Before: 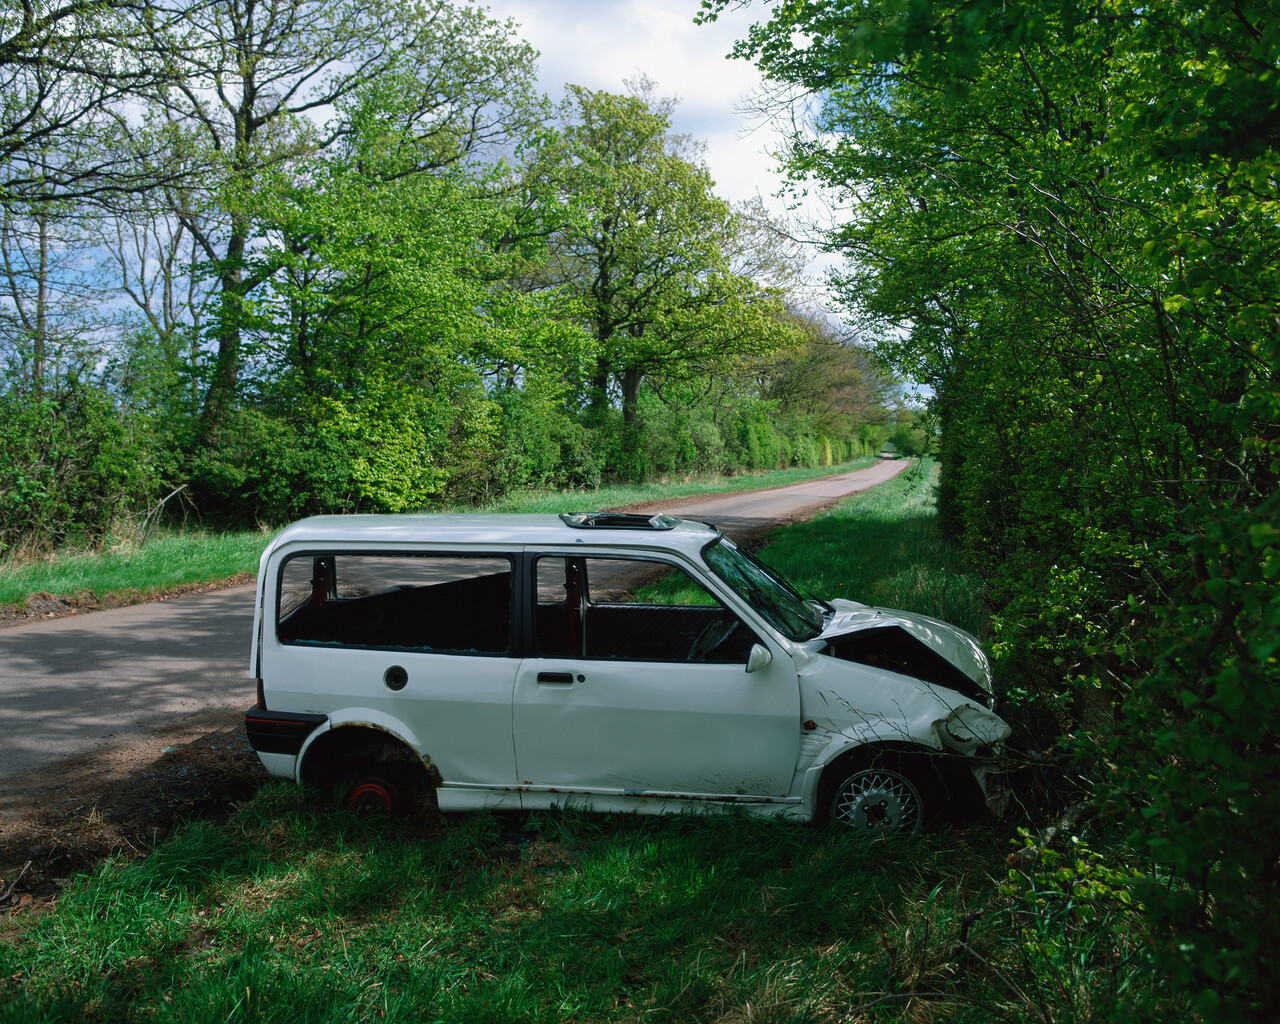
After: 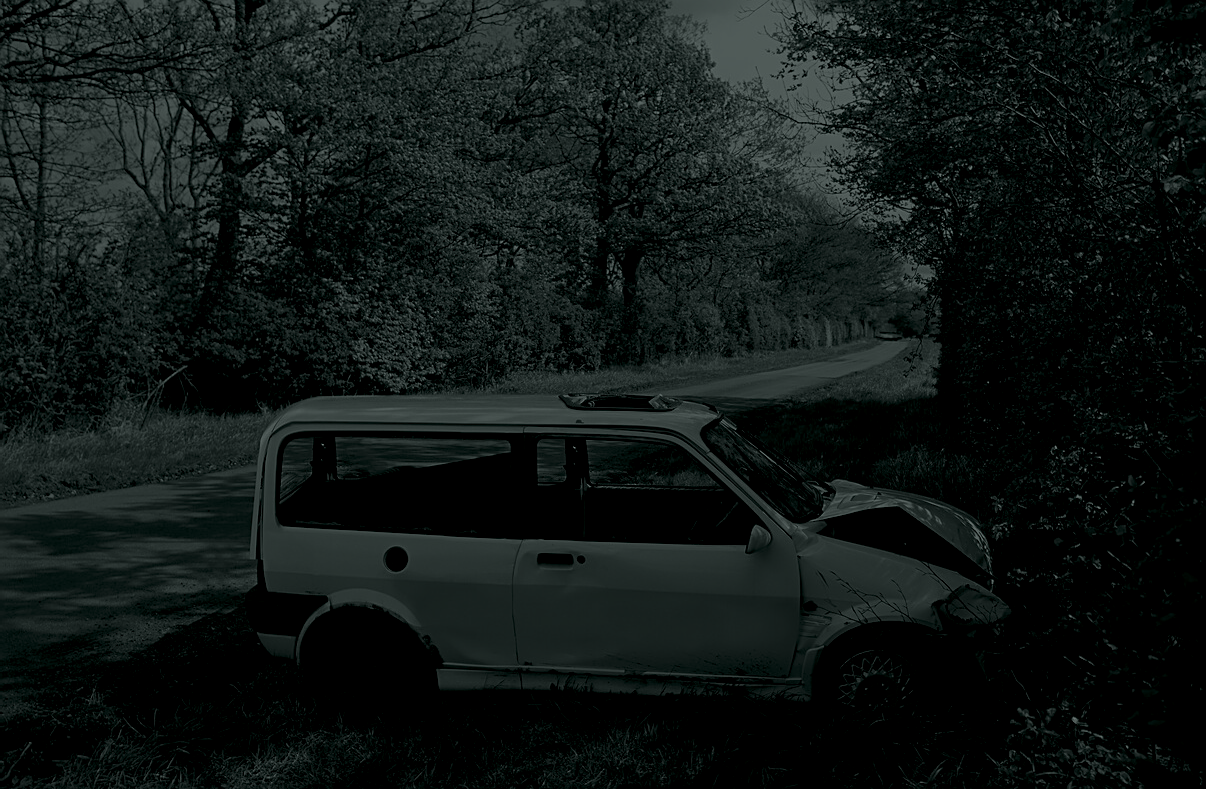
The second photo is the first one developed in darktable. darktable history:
local contrast: mode bilateral grid, contrast 10, coarseness 25, detail 110%, midtone range 0.2
crop and rotate: angle 0.03°, top 11.643%, right 5.651%, bottom 11.189%
sharpen: on, module defaults
colorize: hue 90°, saturation 19%, lightness 1.59%, version 1
